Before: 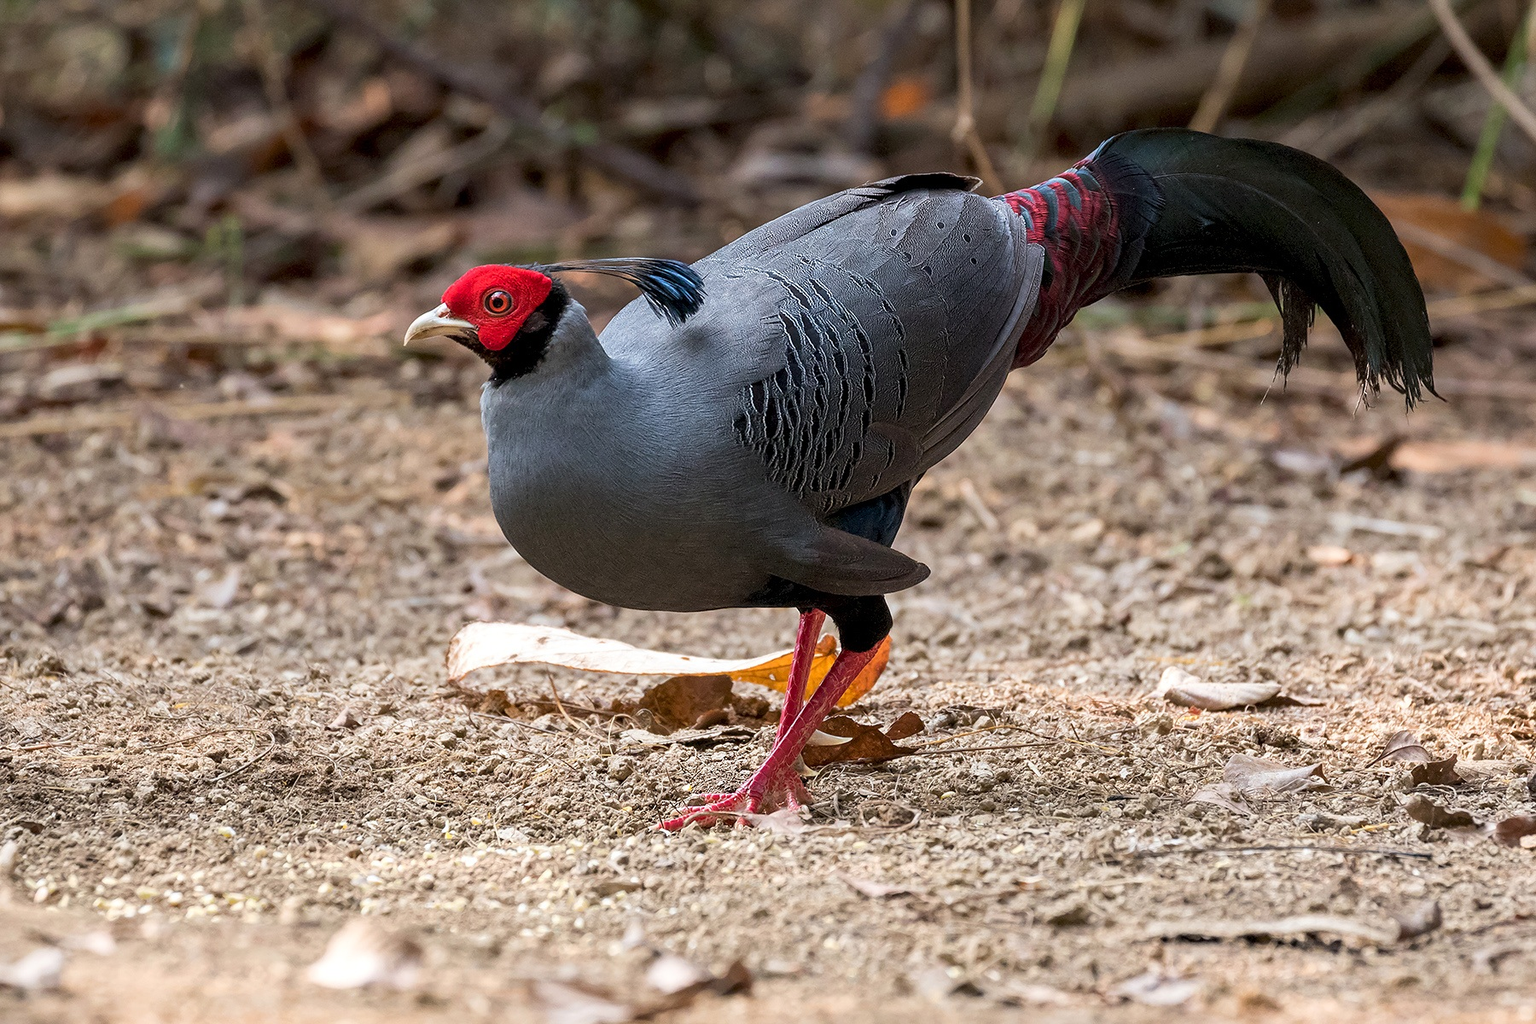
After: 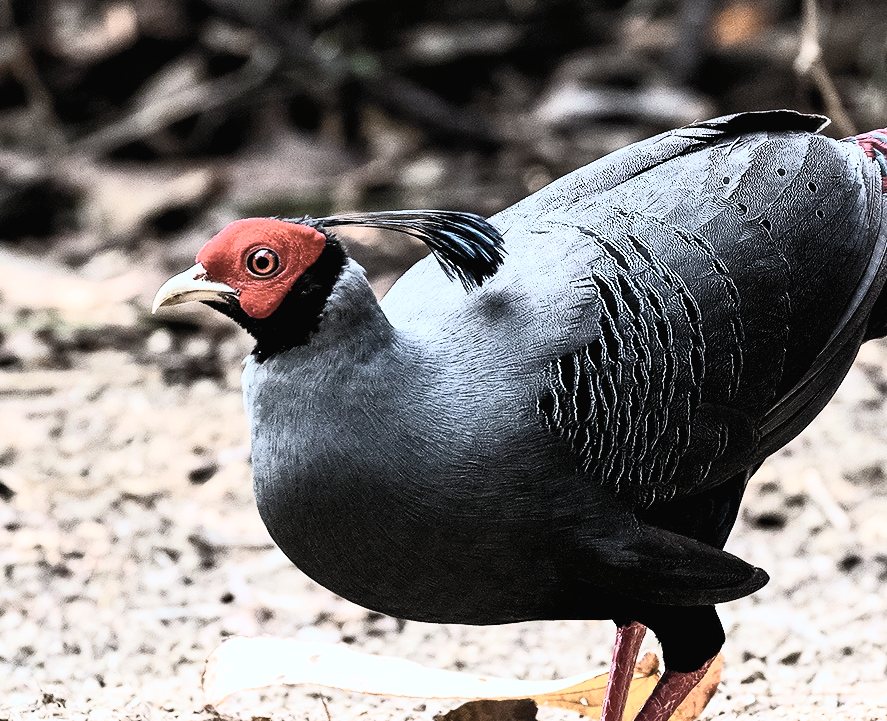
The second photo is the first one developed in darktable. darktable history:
contrast brightness saturation: contrast 0.57, brightness 0.57, saturation -0.34
exposure: black level correction 0.005, exposure 0.001 EV, compensate highlight preservation false
crop: left 17.835%, top 7.675%, right 32.881%, bottom 32.213%
white balance: red 1.004, blue 1.024
filmic rgb: black relative exposure -4 EV, white relative exposure 3 EV, hardness 3.02, contrast 1.4
color calibration: illuminant Planckian (black body), adaptation linear Bradford (ICC v4), x 0.364, y 0.367, temperature 4417.56 K, saturation algorithm version 1 (2020)
